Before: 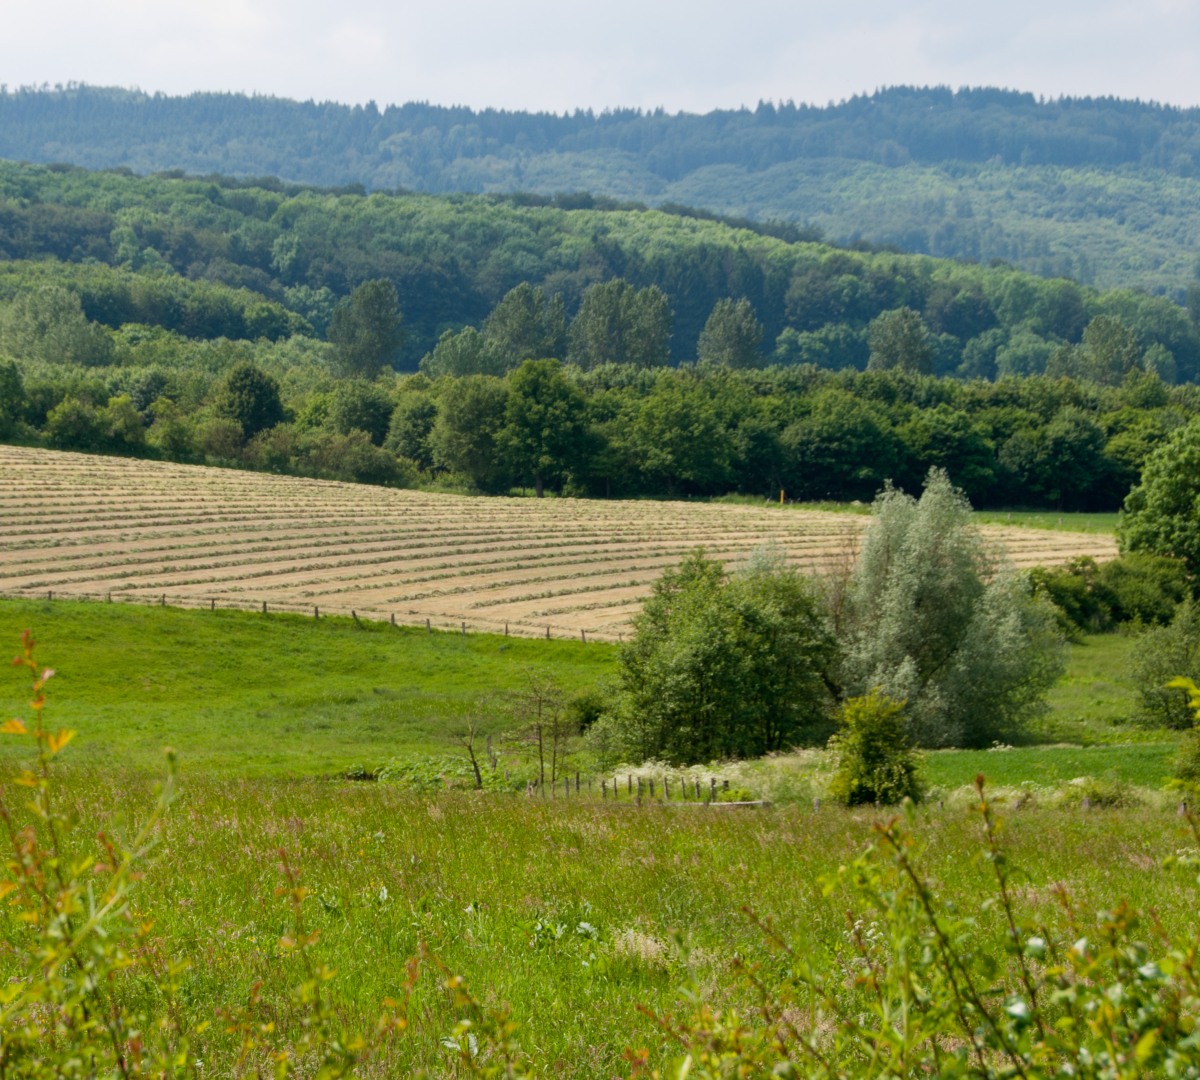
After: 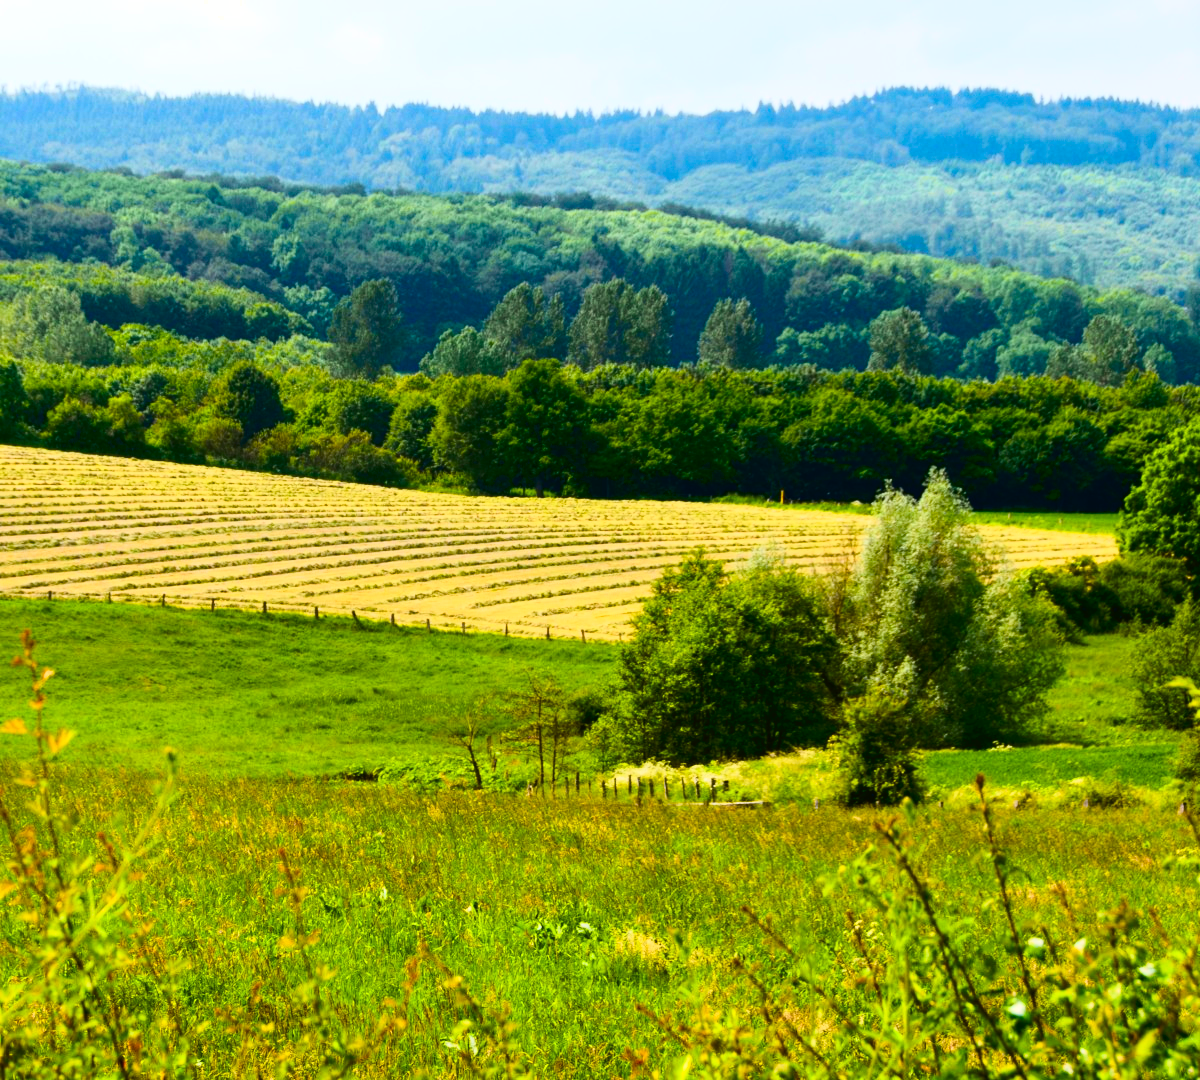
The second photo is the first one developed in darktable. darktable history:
tone curve: curves: ch0 [(0.003, 0.023) (0.071, 0.052) (0.236, 0.197) (0.466, 0.557) (0.625, 0.761) (0.783, 0.9) (0.994, 0.968)]; ch1 [(0, 0) (0.262, 0.227) (0.417, 0.386) (0.469, 0.467) (0.502, 0.498) (0.528, 0.53) (0.573, 0.579) (0.605, 0.621) (0.644, 0.671) (0.686, 0.728) (0.994, 0.987)]; ch2 [(0, 0) (0.262, 0.188) (0.385, 0.353) (0.427, 0.424) (0.495, 0.493) (0.515, 0.54) (0.547, 0.561) (0.589, 0.613) (0.644, 0.748) (1, 1)], color space Lab, independent channels, preserve colors none
color balance rgb: linear chroma grading › global chroma 16.62%, perceptual saturation grading › highlights -8.63%, perceptual saturation grading › mid-tones 18.66%, perceptual saturation grading › shadows 28.49%, perceptual brilliance grading › highlights 14.22%, perceptual brilliance grading › shadows -18.96%, global vibrance 27.71%
